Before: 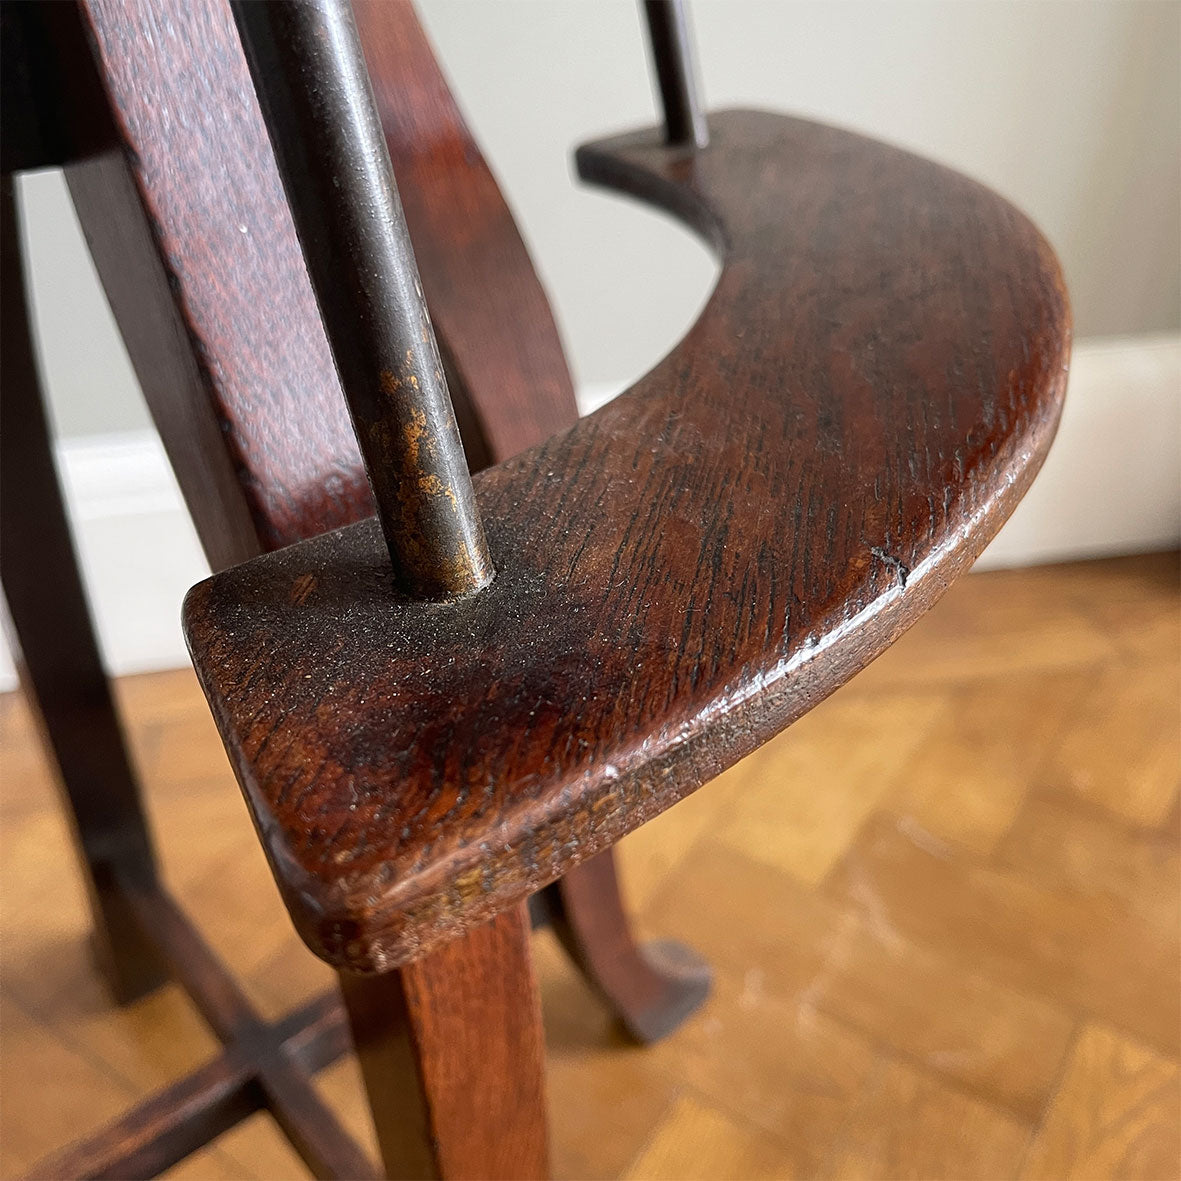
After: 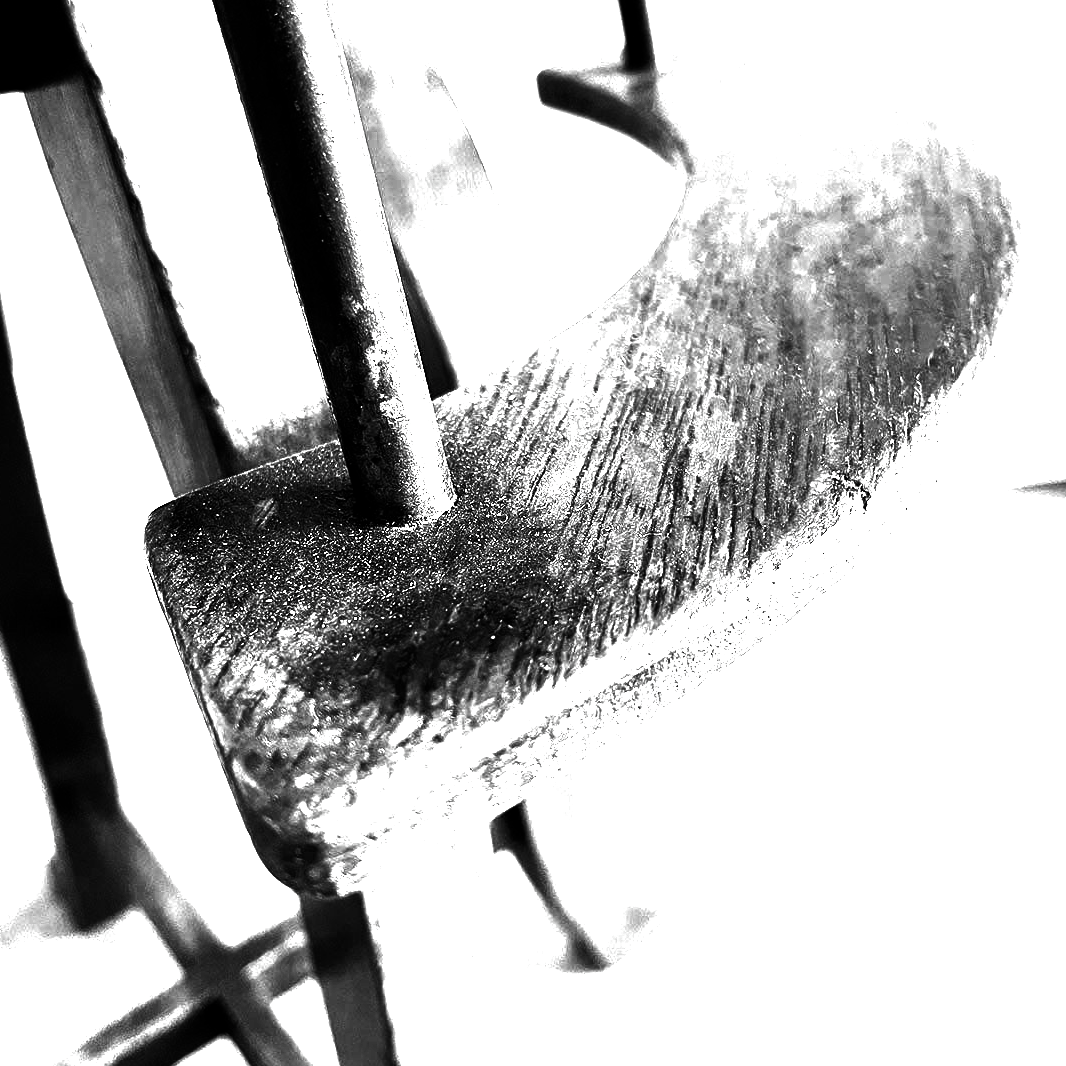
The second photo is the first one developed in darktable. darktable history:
tone equalizer: on, module defaults
vignetting: fall-off start 75%, brightness -0.692, width/height ratio 1.084
contrast brightness saturation: contrast 0.02, brightness -1, saturation -1
crop: left 3.305%, top 6.436%, right 6.389%, bottom 3.258%
color balance: gamma [0.9, 0.988, 0.975, 1.025], gain [1.05, 1, 1, 1]
color correction: highlights a* -0.137, highlights b* 0.137
white balance: red 4.26, blue 1.802
